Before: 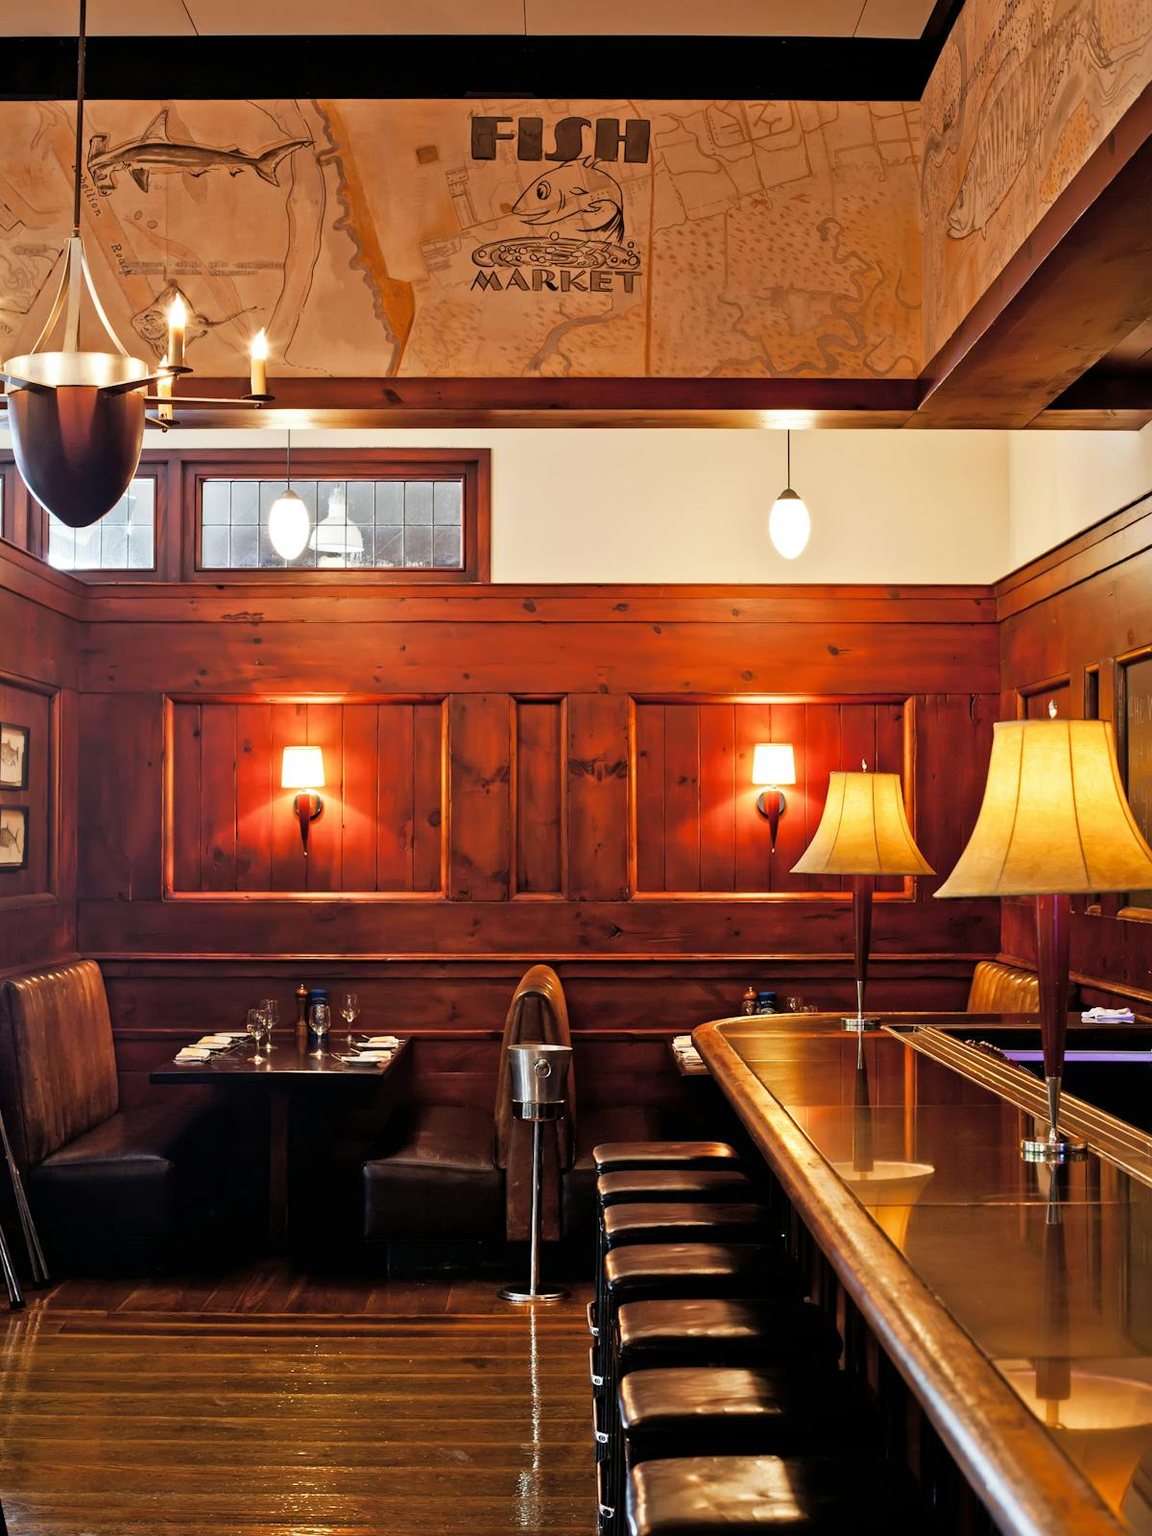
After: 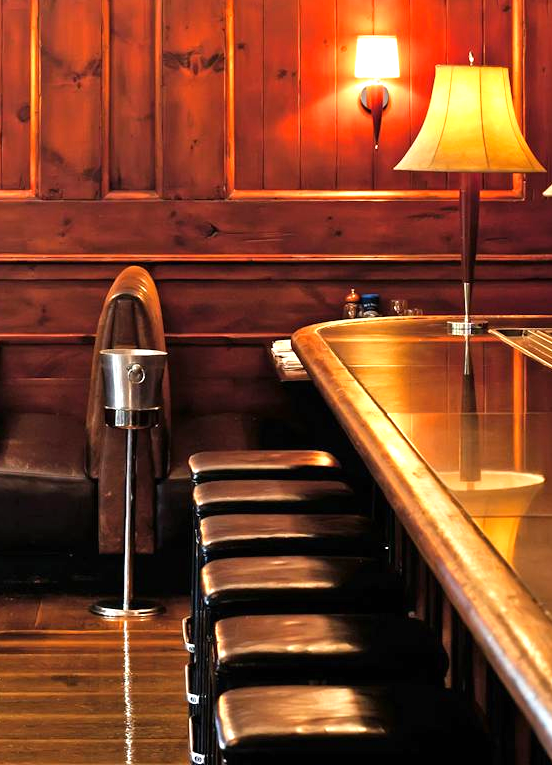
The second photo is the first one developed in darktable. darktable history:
exposure: black level correction 0, exposure 0.703 EV, compensate exposure bias true, compensate highlight preservation false
crop: left 35.768%, top 46.209%, right 18.224%, bottom 5.949%
